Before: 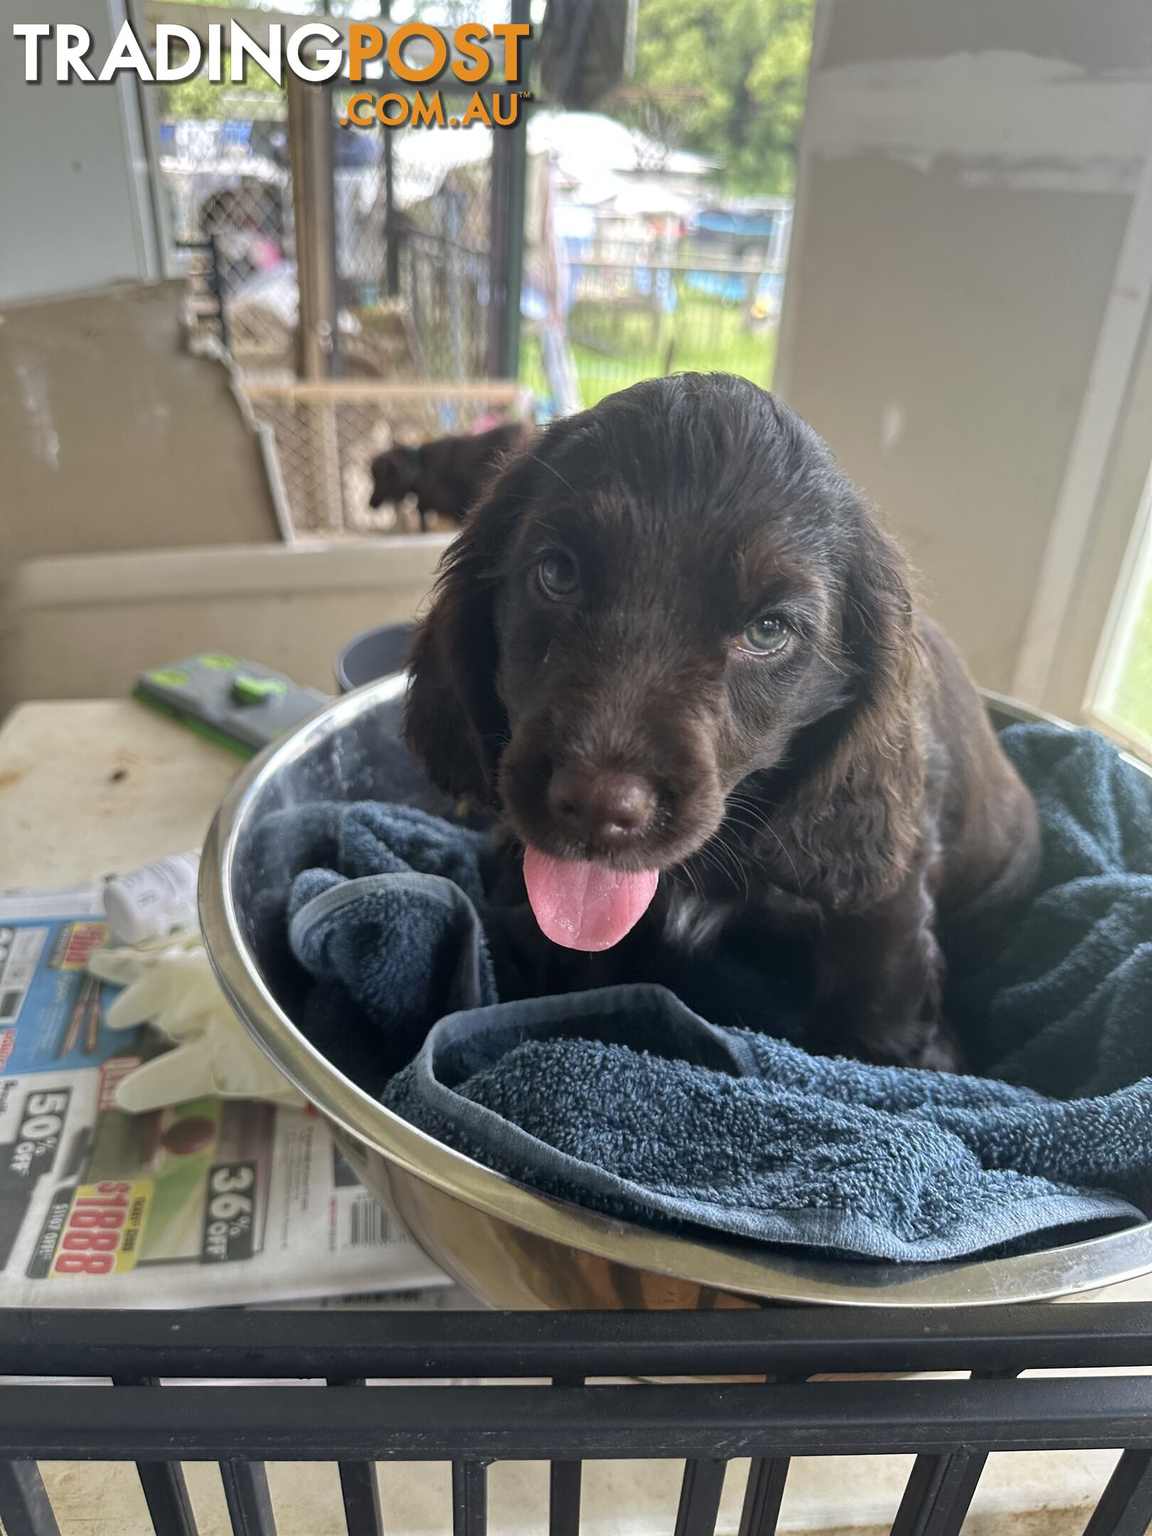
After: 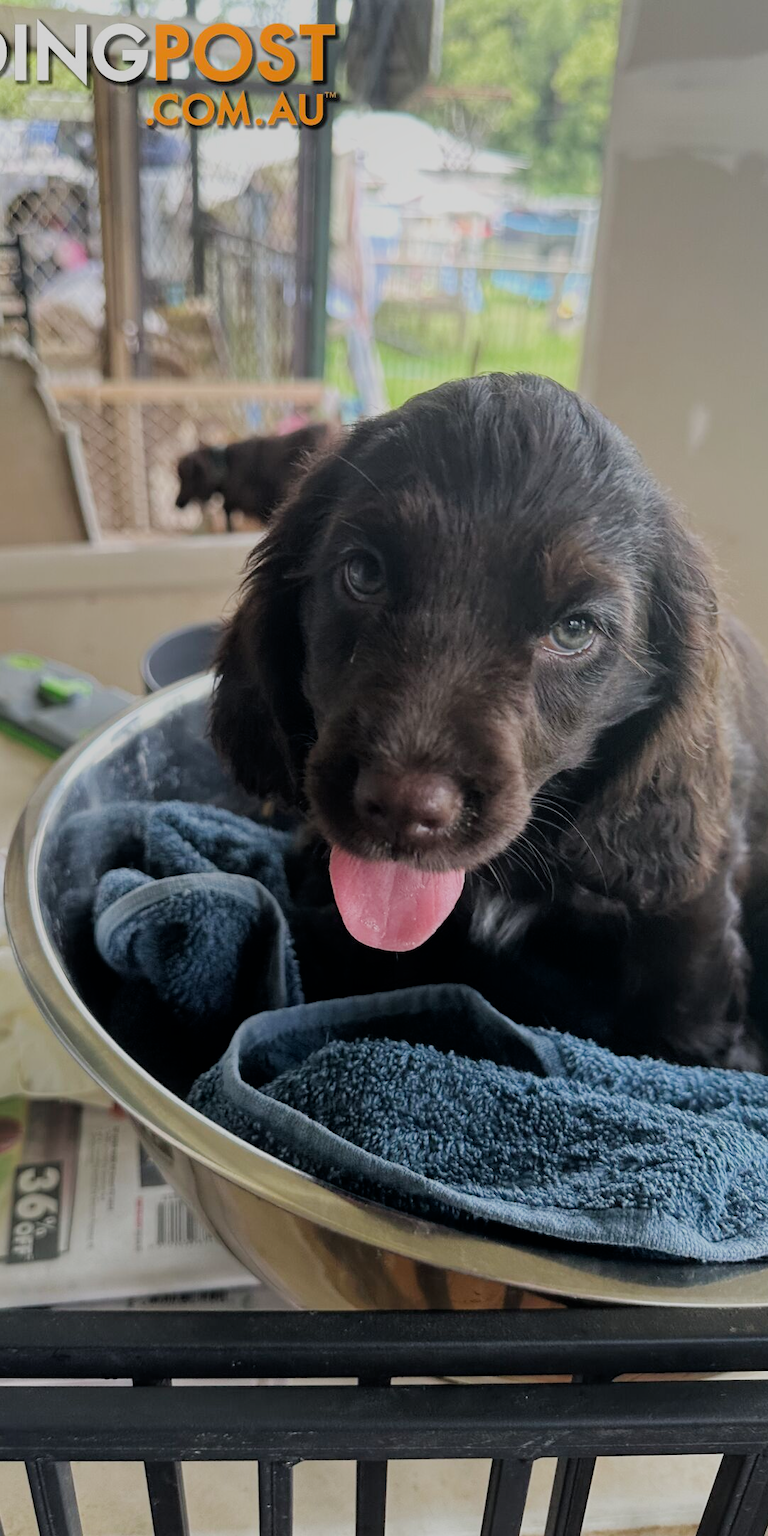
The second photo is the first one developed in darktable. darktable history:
filmic rgb: black relative exposure -6.84 EV, white relative exposure 5.94 EV, hardness 2.71, iterations of high-quality reconstruction 10
shadows and highlights: shadows -24.6, highlights 50.7, soften with gaussian
crop: left 16.89%, right 16.384%
exposure: black level correction 0.001, compensate highlight preservation false
